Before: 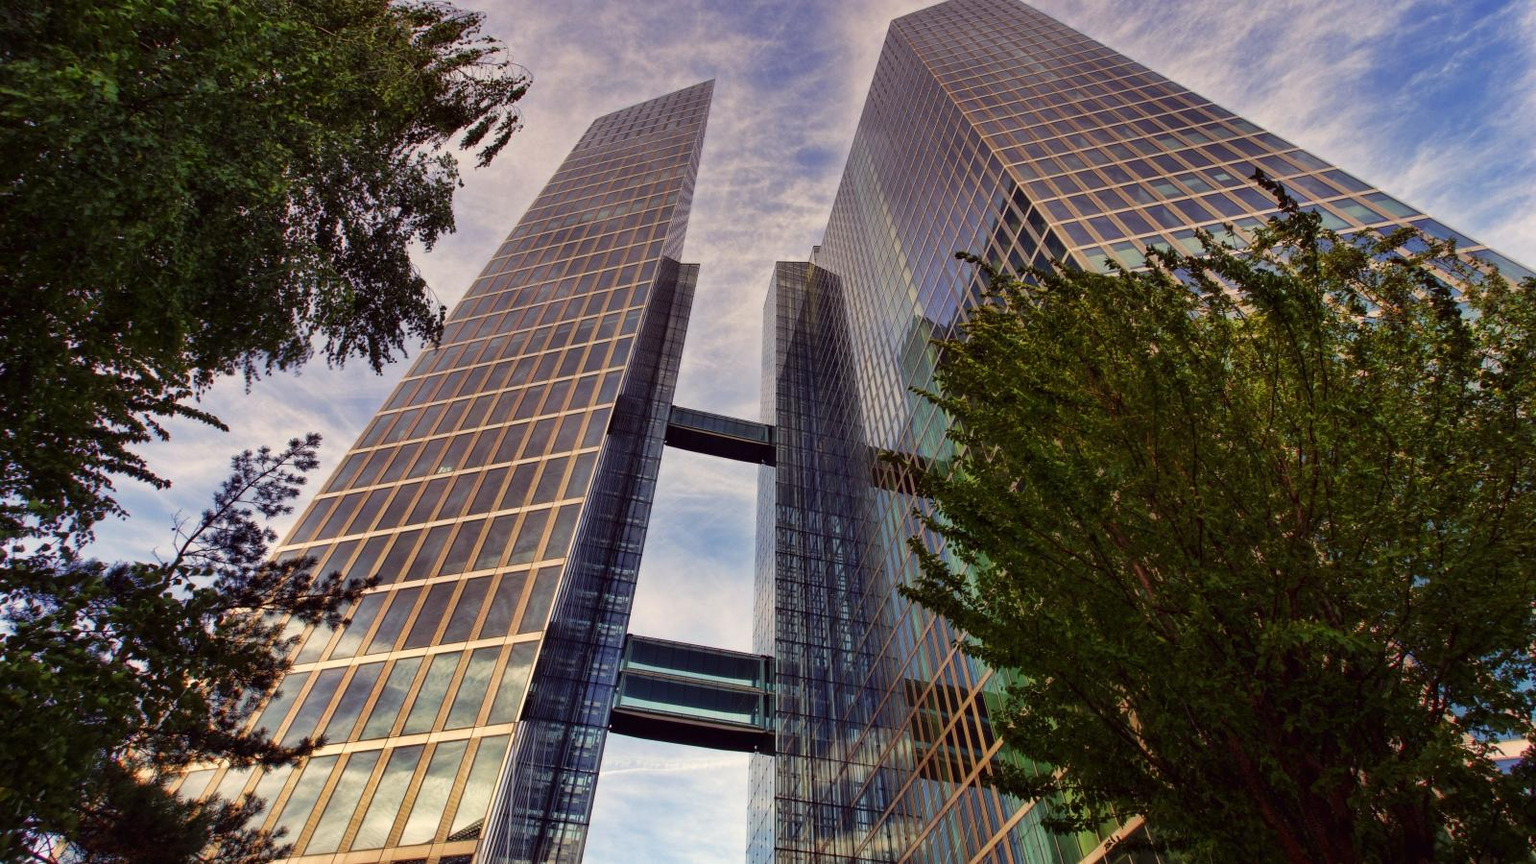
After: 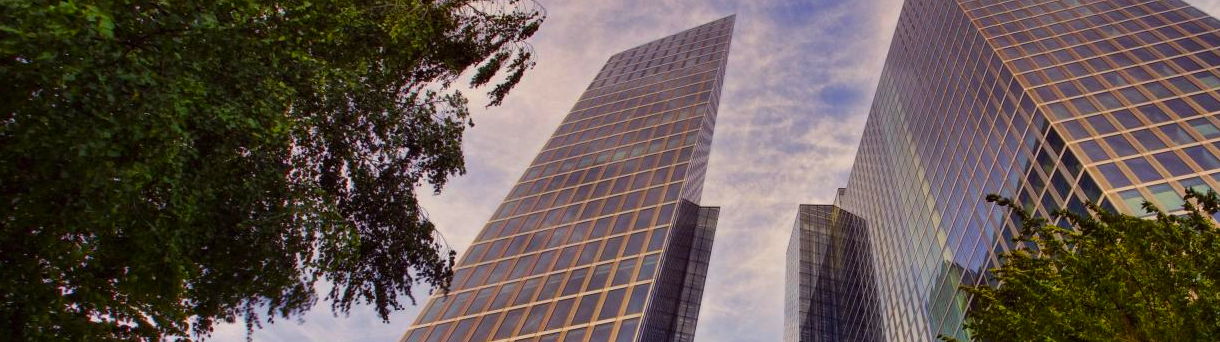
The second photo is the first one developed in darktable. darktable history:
vignetting: fall-off start 100%, brightness -0.282, width/height ratio 1.31
crop: left 0.579%, top 7.627%, right 23.167%, bottom 54.275%
color balance rgb: perceptual saturation grading › global saturation 20%, global vibrance 20%
